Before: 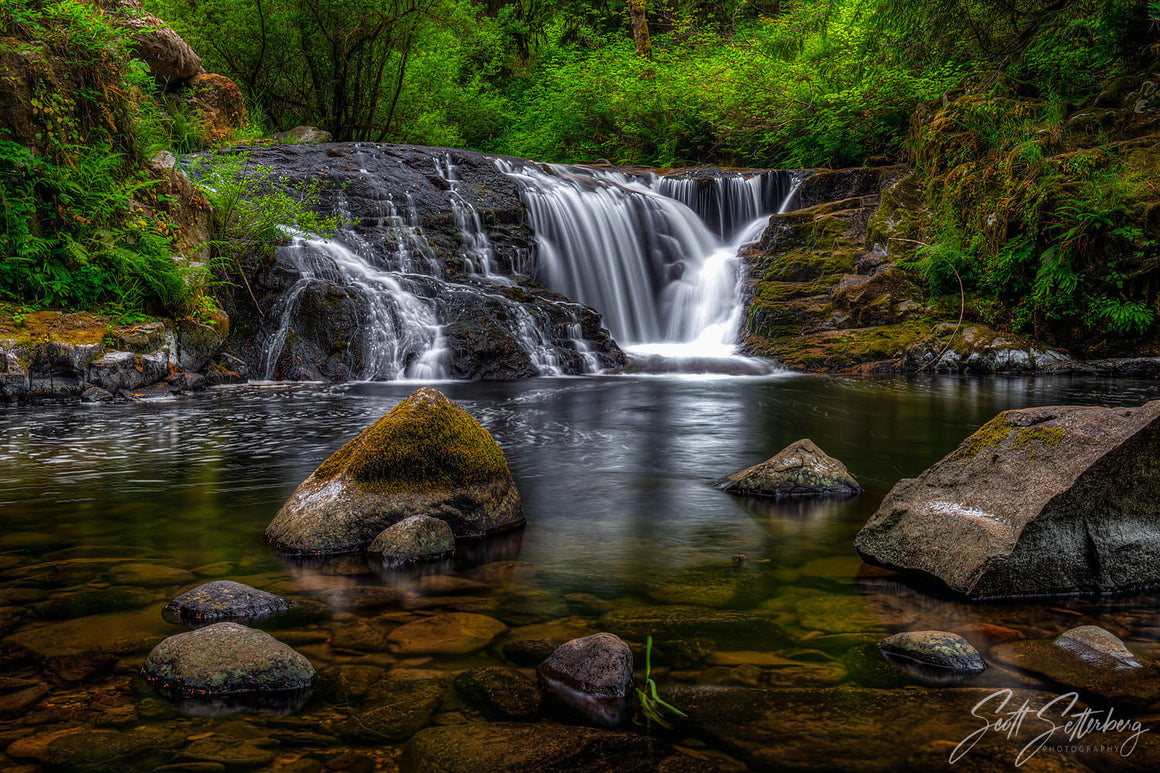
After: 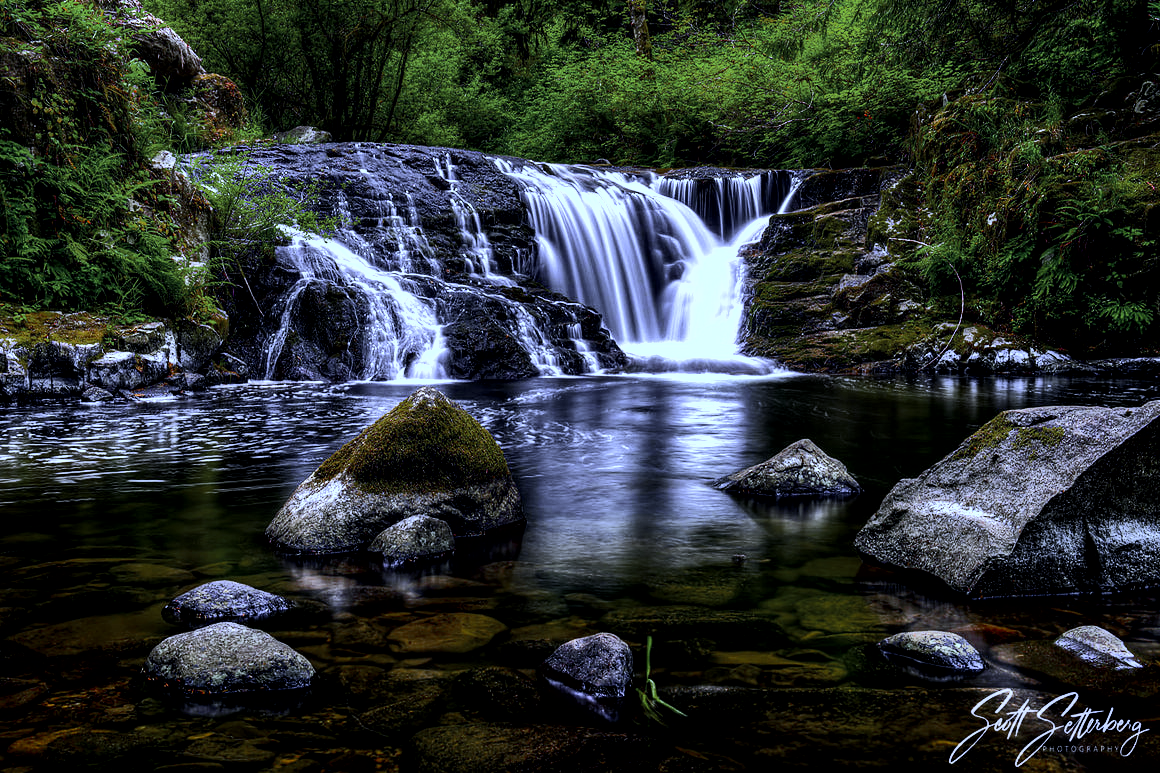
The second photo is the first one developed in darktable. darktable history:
tone equalizer: -8 EV -1.08 EV, -7 EV -1.01 EV, -6 EV -0.867 EV, -5 EV -0.578 EV, -3 EV 0.578 EV, -2 EV 0.867 EV, -1 EV 1.01 EV, +0 EV 1.08 EV, edges refinement/feathering 500, mask exposure compensation -1.57 EV, preserve details no
exposure: black level correction 0.009, compensate highlight preservation false
shadows and highlights: radius 108.52, shadows 40.68, highlights -72.88, low approximation 0.01, soften with gaussian
color zones: curves: ch0 [(0, 0.48) (0.209, 0.398) (0.305, 0.332) (0.429, 0.493) (0.571, 0.5) (0.714, 0.5) (0.857, 0.5) (1, 0.48)]; ch1 [(0, 0.736) (0.143, 0.625) (0.225, 0.371) (0.429, 0.256) (0.571, 0.241) (0.714, 0.213) (0.857, 0.48) (1, 0.736)]; ch2 [(0, 0.448) (0.143, 0.498) (0.286, 0.5) (0.429, 0.5) (0.571, 0.5) (0.714, 0.5) (0.857, 0.5) (1, 0.448)]
white balance: red 0.766, blue 1.537
